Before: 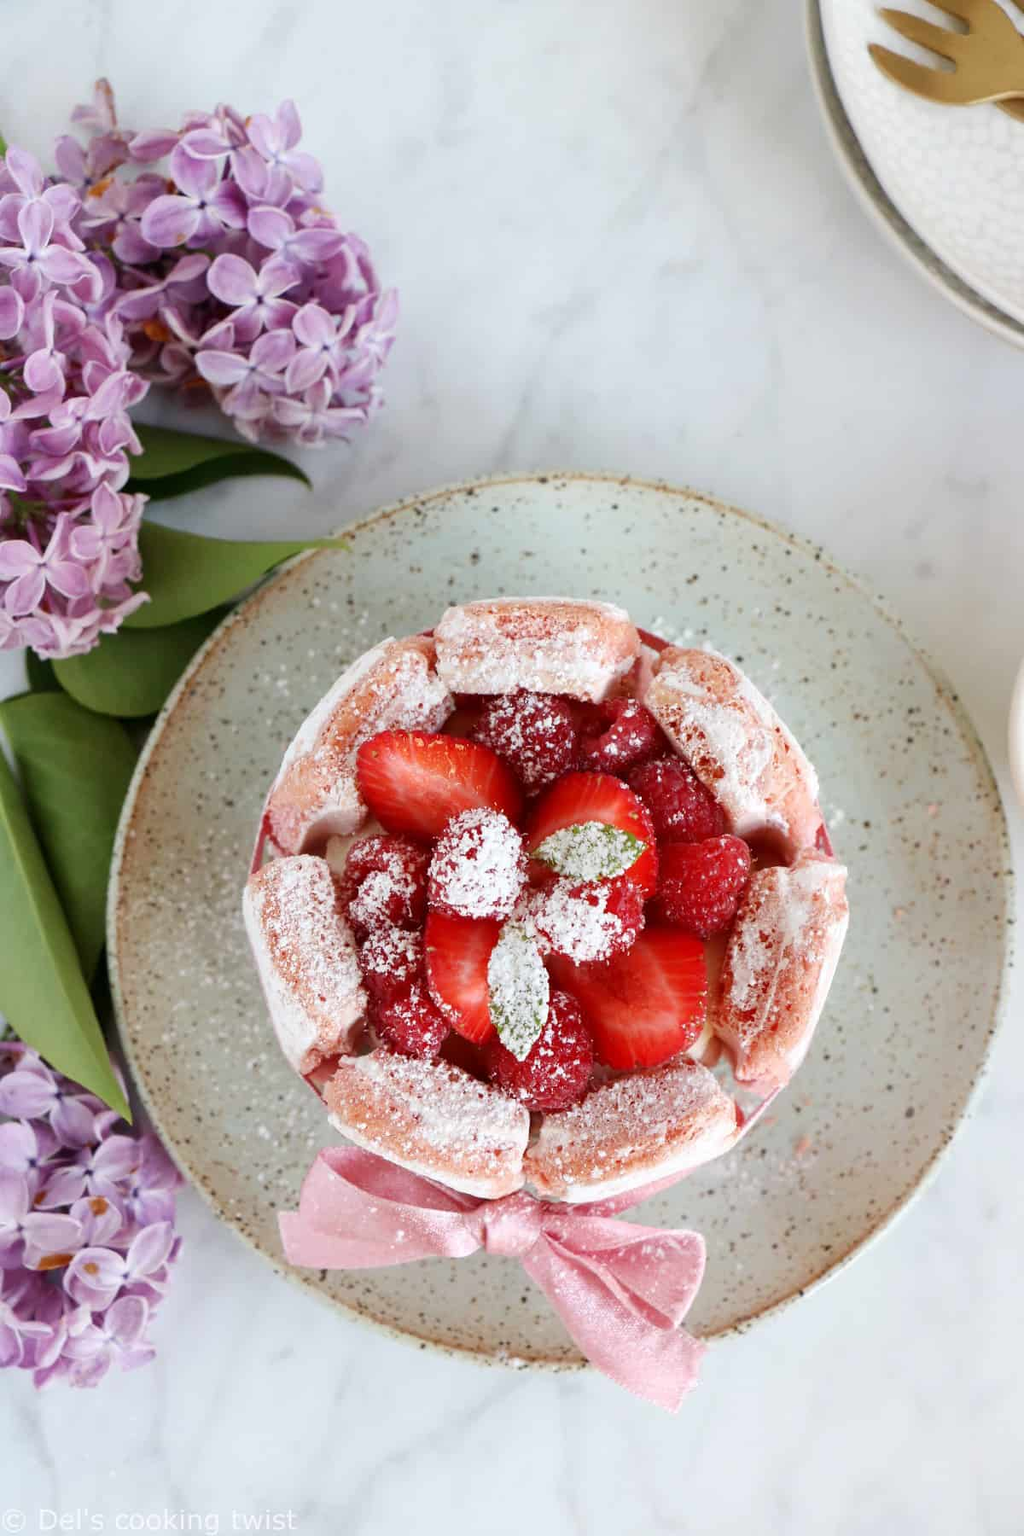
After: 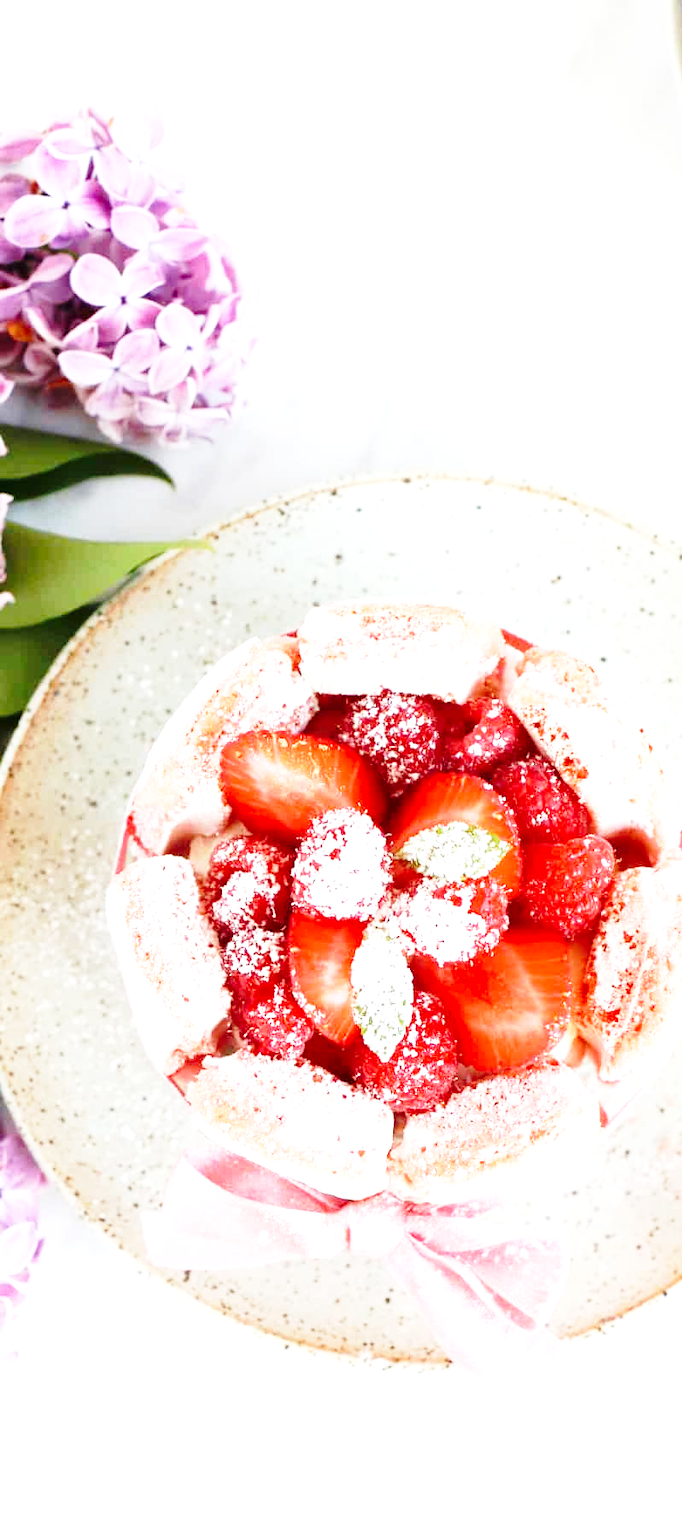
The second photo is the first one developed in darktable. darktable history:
crop and rotate: left 13.354%, right 20.025%
exposure: exposure 0.95 EV, compensate highlight preservation false
base curve: curves: ch0 [(0, 0) (0.028, 0.03) (0.121, 0.232) (0.46, 0.748) (0.859, 0.968) (1, 1)], preserve colors none
